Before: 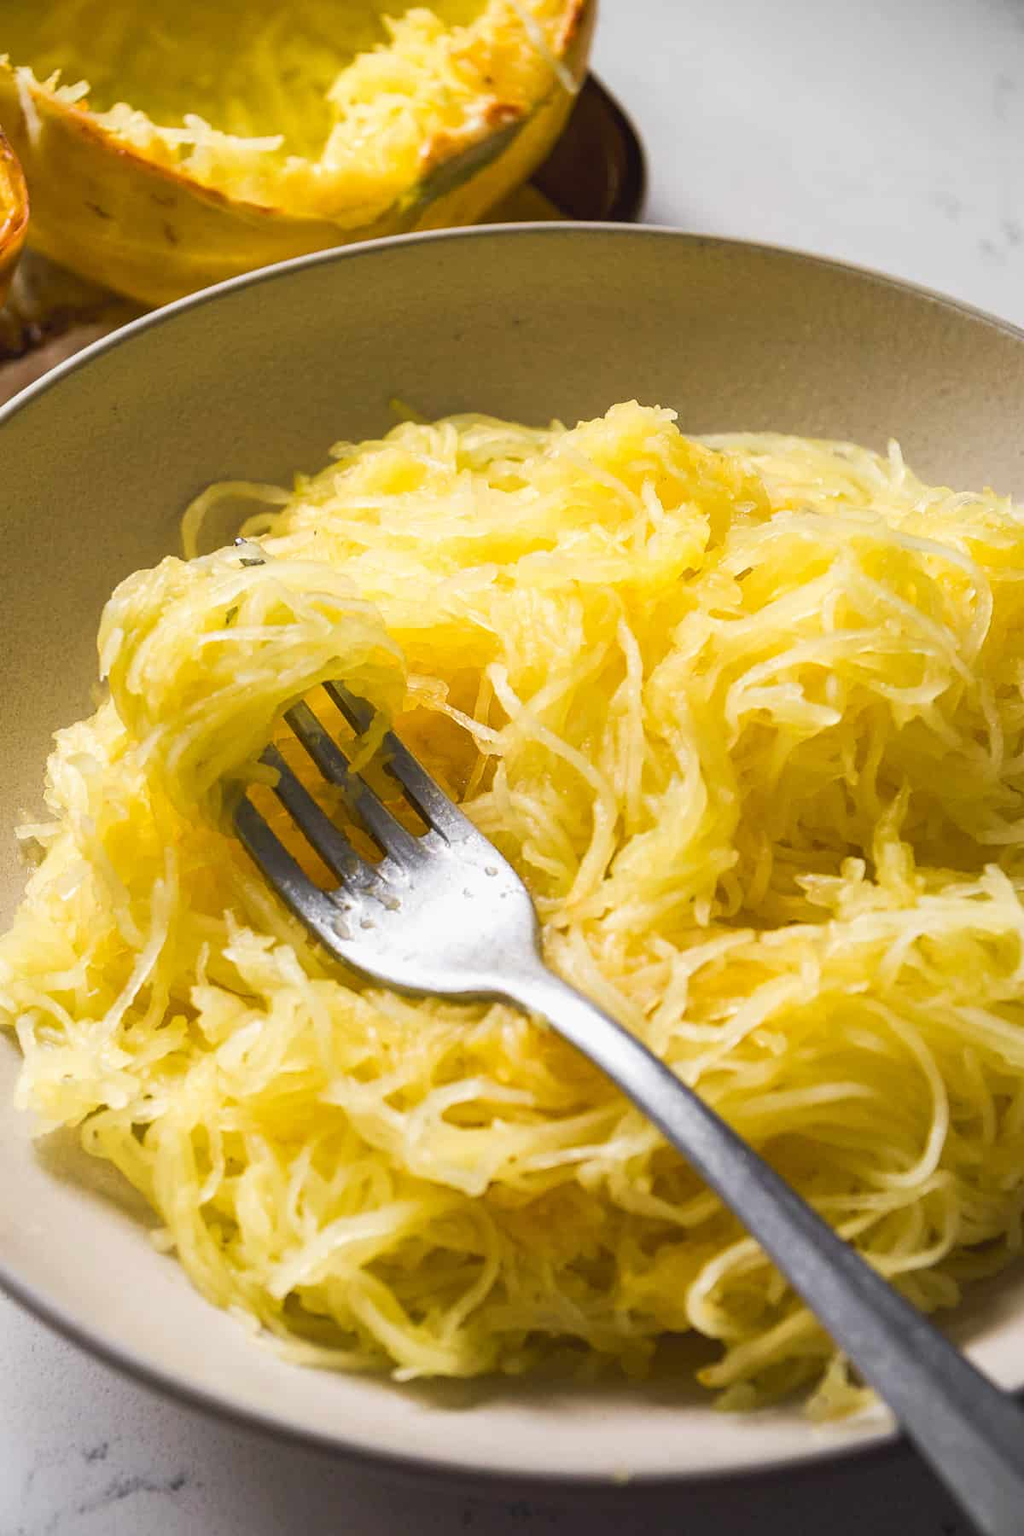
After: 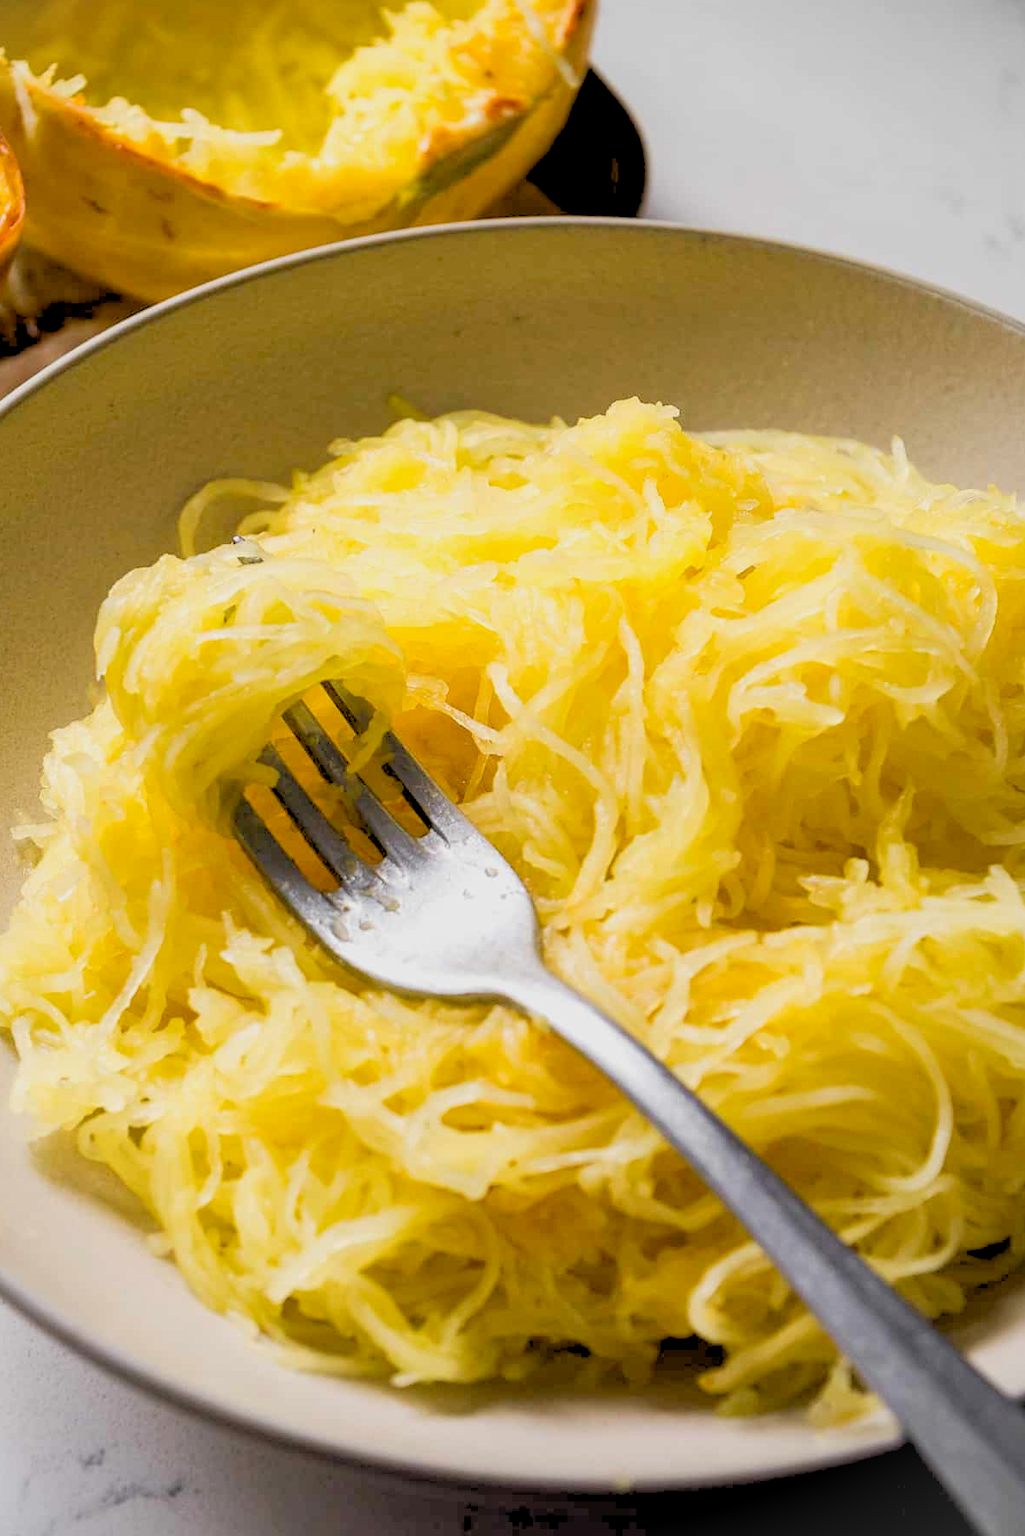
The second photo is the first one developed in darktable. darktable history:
exposure: black level correction 0.01, exposure 0.014 EV, compensate highlight preservation false
crop: left 0.434%, top 0.485%, right 0.244%, bottom 0.386%
rgb levels: preserve colors sum RGB, levels [[0.038, 0.433, 0.934], [0, 0.5, 1], [0, 0.5, 1]]
vignetting: fall-off start 100%, brightness 0.05, saturation 0
